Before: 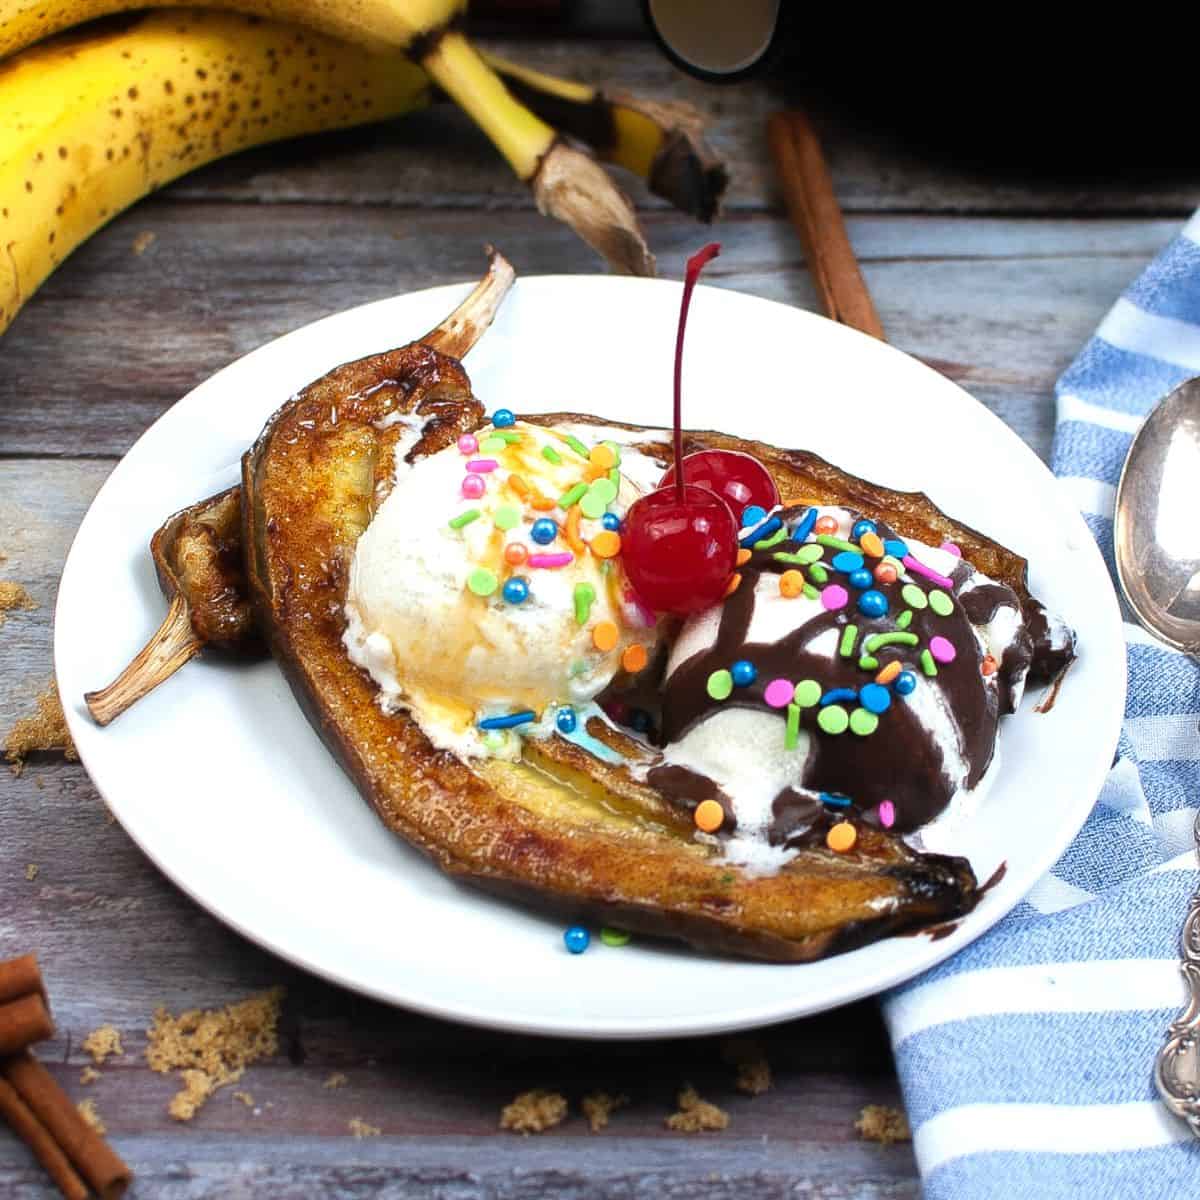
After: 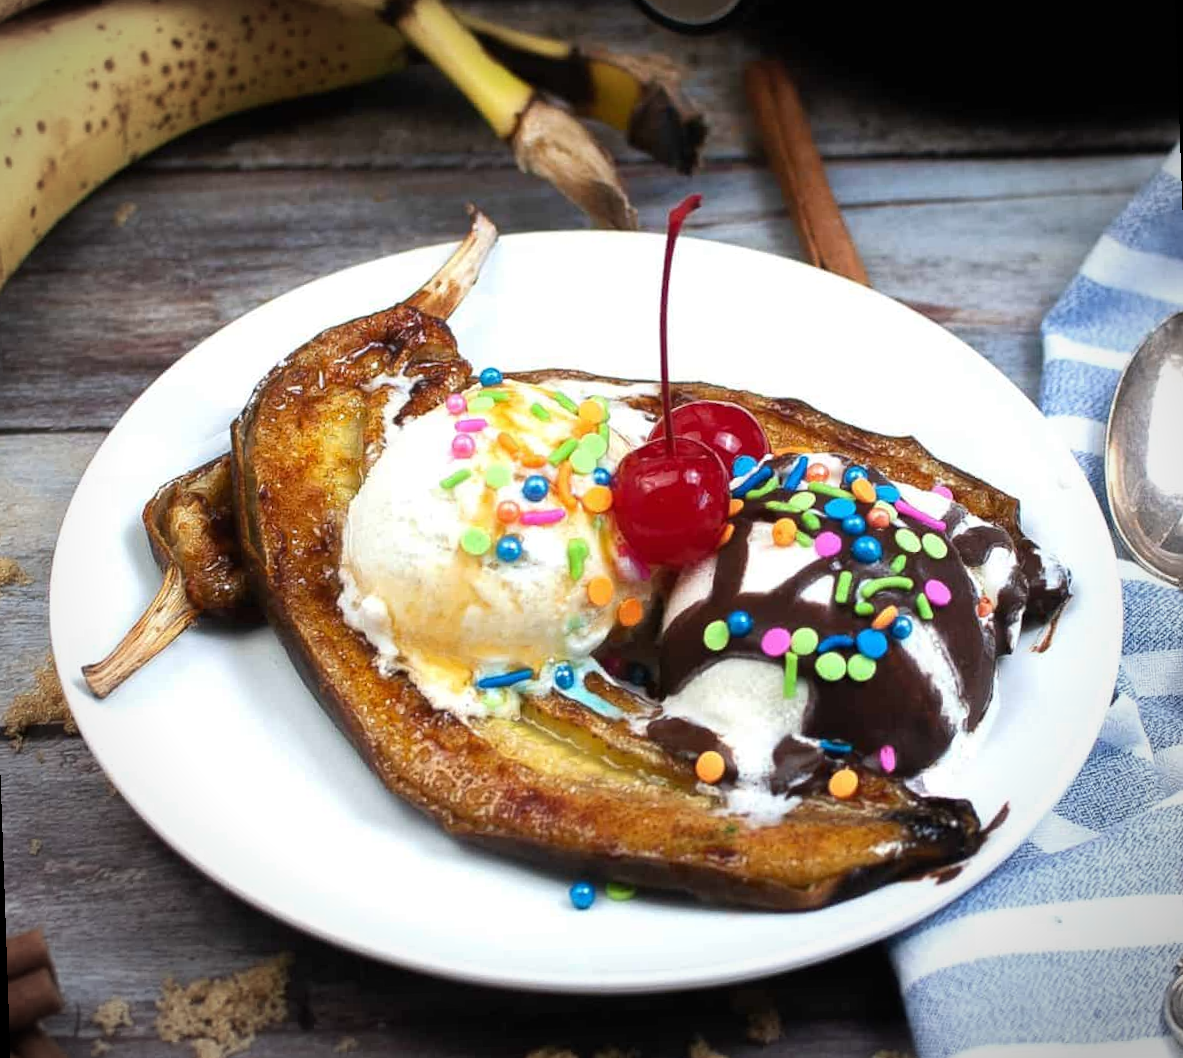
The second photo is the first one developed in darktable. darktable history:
crop: top 0.448%, right 0.264%, bottom 5.045%
rotate and perspective: rotation -2°, crop left 0.022, crop right 0.978, crop top 0.049, crop bottom 0.951
vignetting: automatic ratio true
